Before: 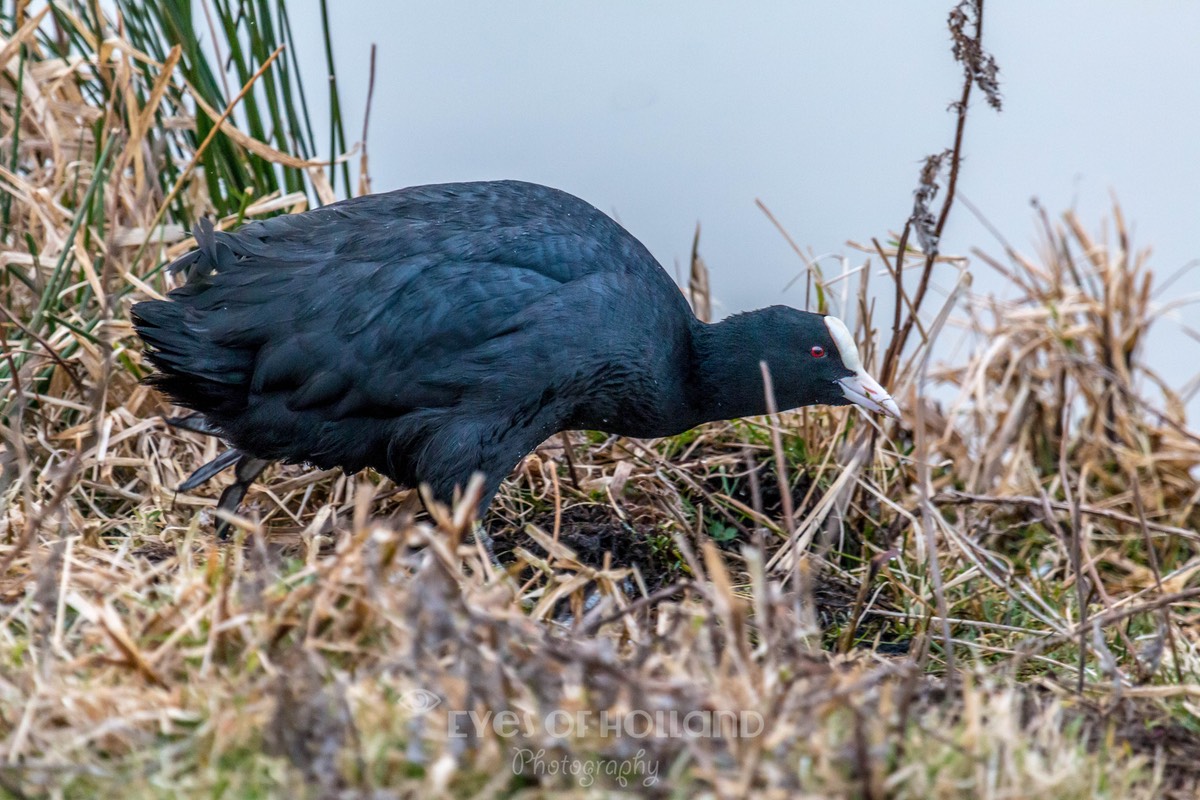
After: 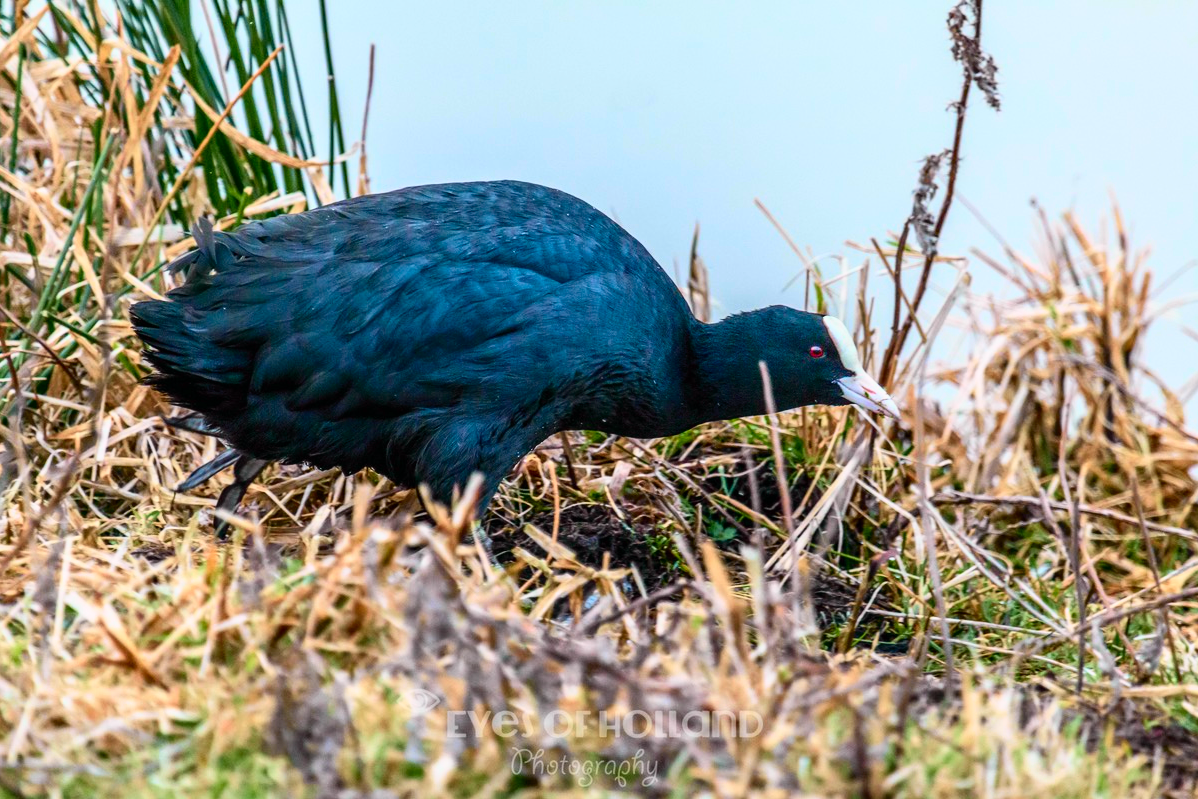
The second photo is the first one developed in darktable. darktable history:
crop and rotate: left 0.126%
exposure: compensate exposure bias true, compensate highlight preservation false
tone curve: curves: ch0 [(0, 0.003) (0.044, 0.032) (0.12, 0.089) (0.19, 0.164) (0.269, 0.269) (0.473, 0.533) (0.595, 0.695) (0.718, 0.823) (0.855, 0.931) (1, 0.982)]; ch1 [(0, 0) (0.243, 0.245) (0.427, 0.387) (0.493, 0.481) (0.501, 0.5) (0.521, 0.528) (0.554, 0.586) (0.607, 0.655) (0.671, 0.735) (0.796, 0.85) (1, 1)]; ch2 [(0, 0) (0.249, 0.216) (0.357, 0.317) (0.448, 0.432) (0.478, 0.492) (0.498, 0.499) (0.517, 0.519) (0.537, 0.57) (0.569, 0.623) (0.61, 0.663) (0.706, 0.75) (0.808, 0.809) (0.991, 0.968)], color space Lab, independent channels, preserve colors none
